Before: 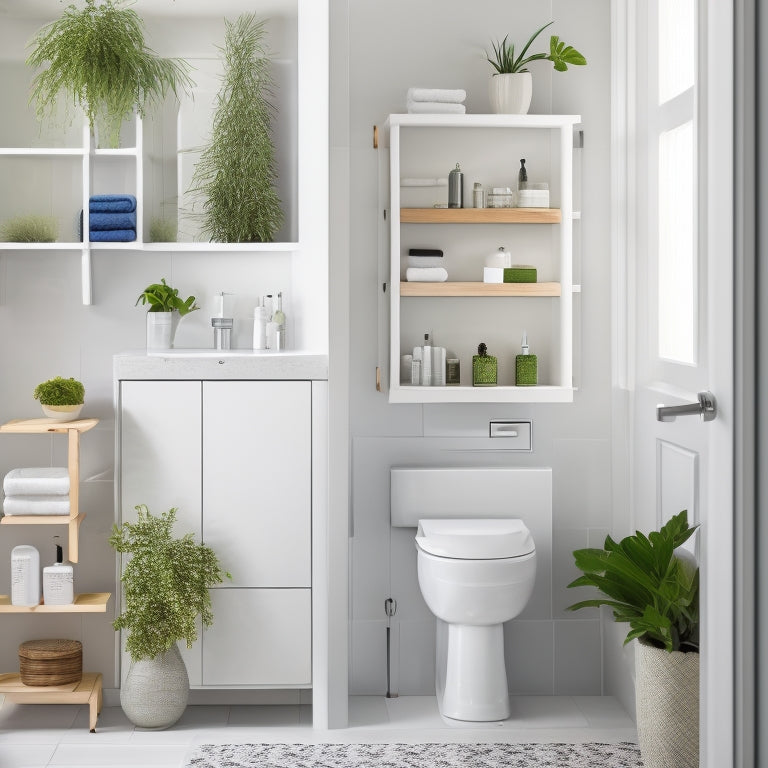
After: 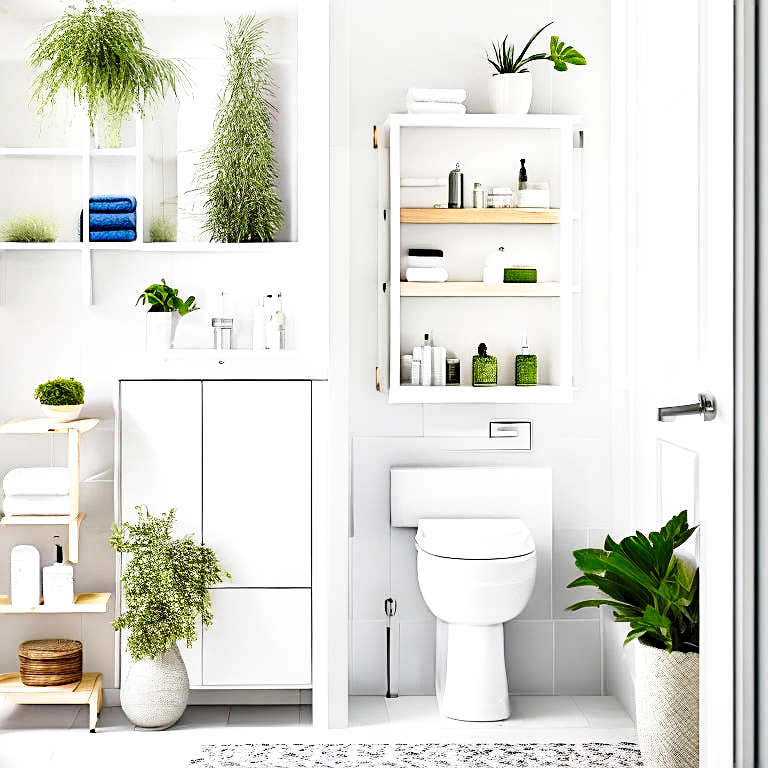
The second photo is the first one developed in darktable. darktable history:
base curve: curves: ch0 [(0, 0) (0.028, 0.03) (0.121, 0.232) (0.46, 0.748) (0.859, 0.968) (1, 1)], preserve colors none
sharpen: on, module defaults
exposure: exposure 0.51 EV, compensate exposure bias true, compensate highlight preservation false
contrast equalizer: octaves 7, y [[0.6 ×6], [0.55 ×6], [0 ×6], [0 ×6], [0 ×6]]
